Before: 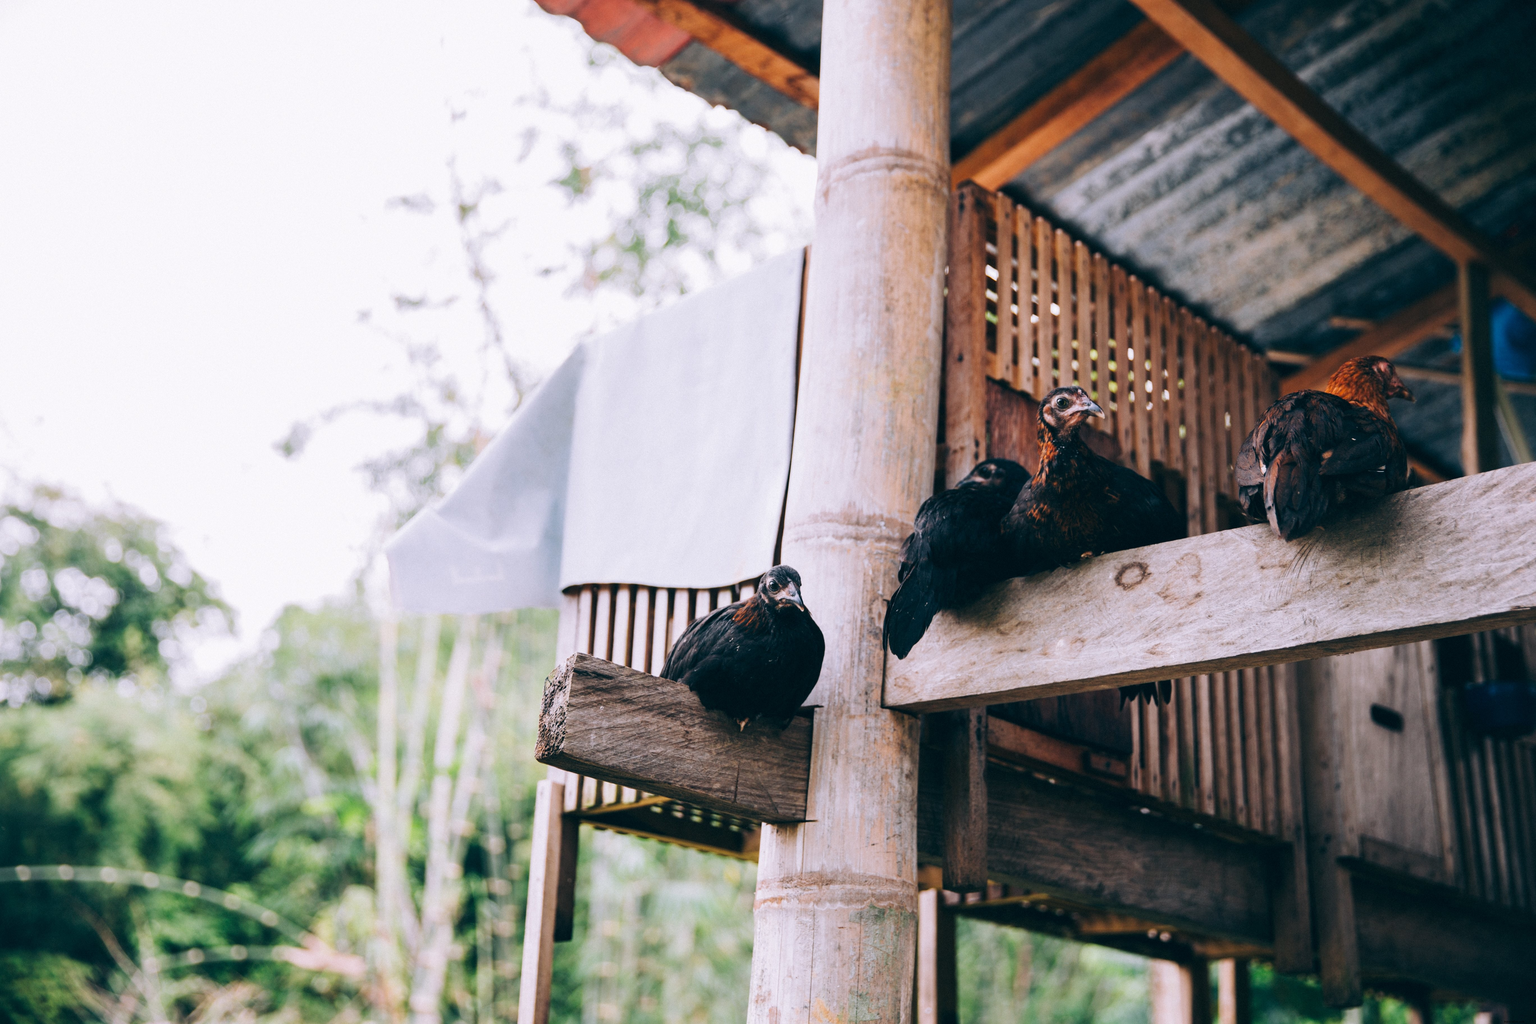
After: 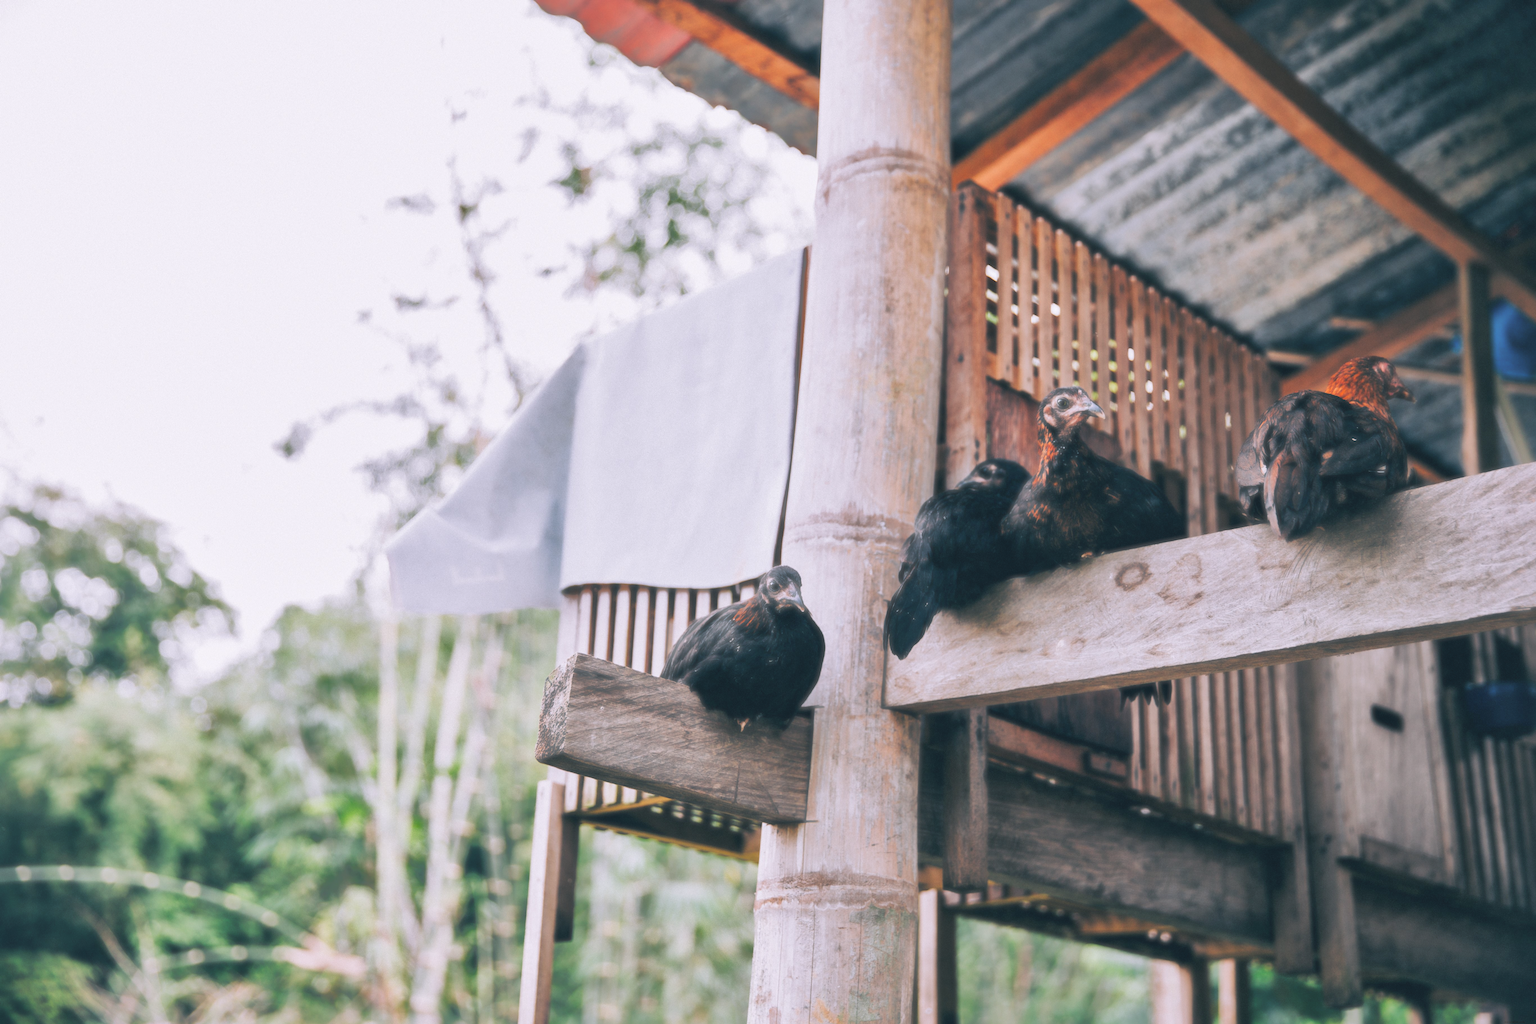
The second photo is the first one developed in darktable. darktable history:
shadows and highlights: shadows 39.76, highlights -59.72
contrast brightness saturation: brightness 0.092, saturation 0.195
haze removal: strength -0.895, distance 0.226, compatibility mode true, adaptive false
color balance rgb: perceptual saturation grading › global saturation 0.77%
